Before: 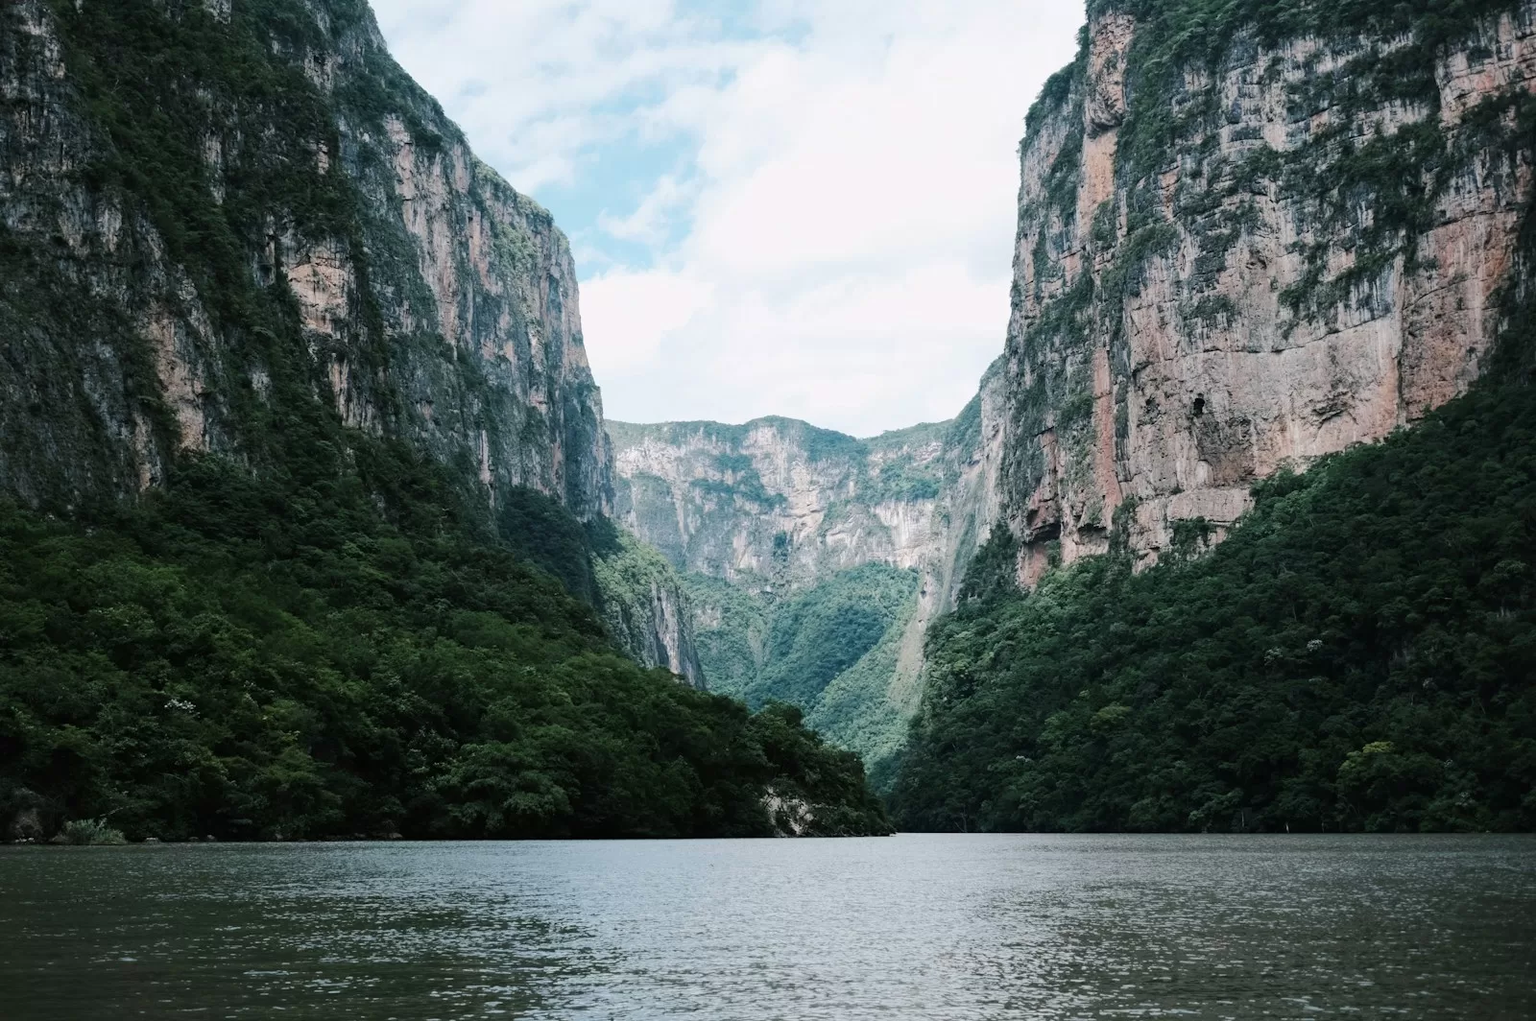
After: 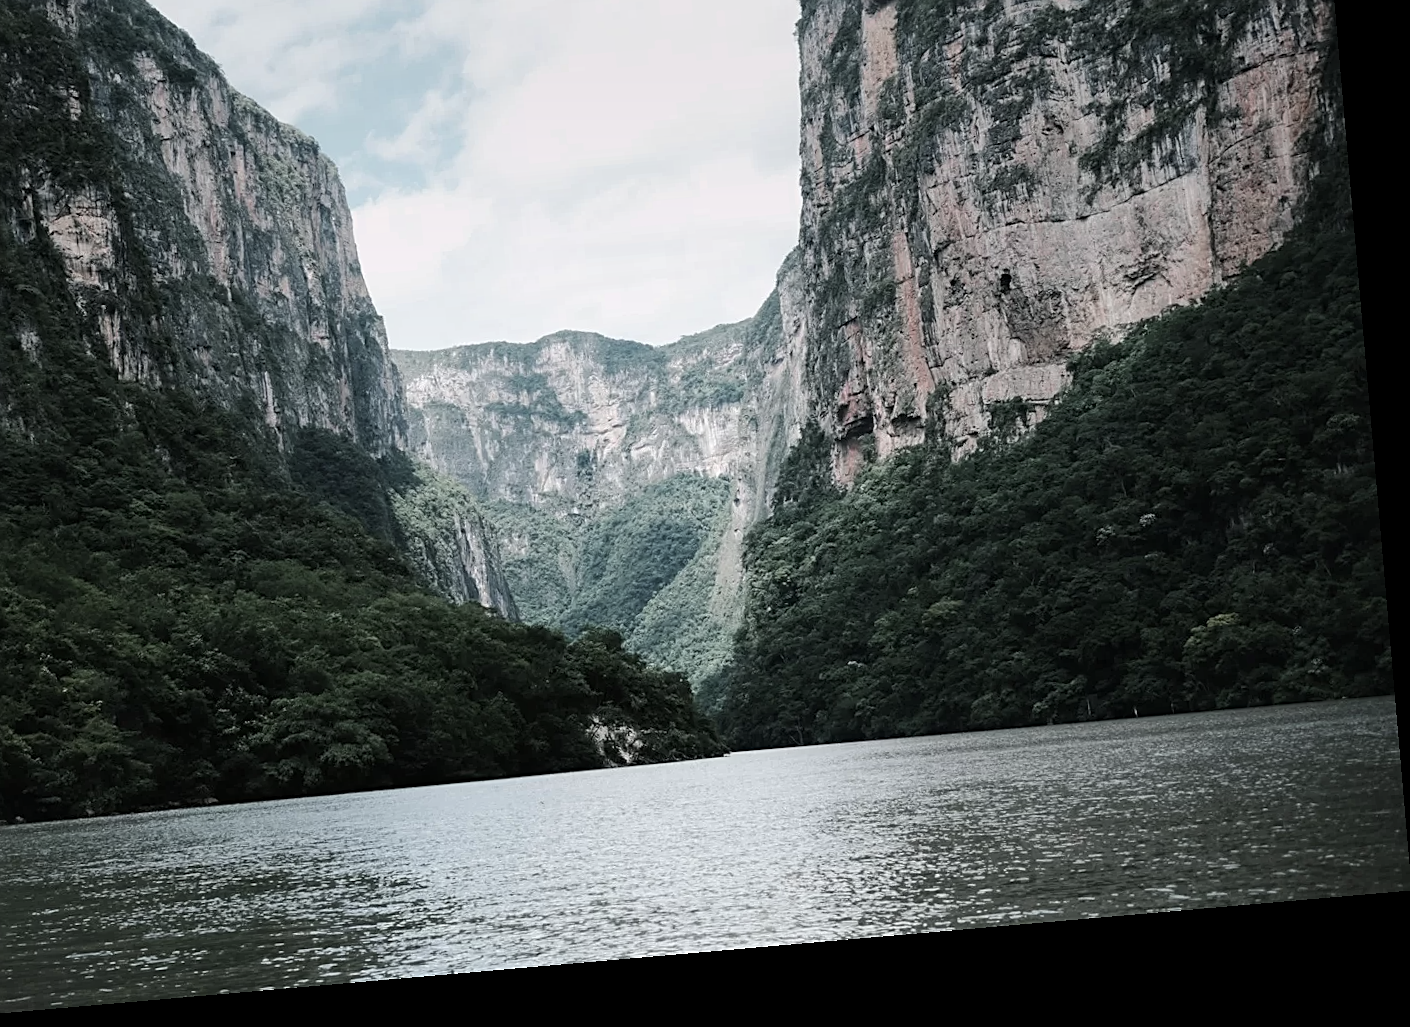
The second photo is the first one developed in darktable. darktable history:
contrast brightness saturation: contrast 0.04, saturation 0.16
crop: left 16.315%, top 14.246%
graduated density: on, module defaults
rotate and perspective: rotation -4.98°, automatic cropping off
exposure: exposure 0.131 EV, compensate highlight preservation false
sharpen: on, module defaults
color zones: curves: ch0 [(0, 0.6) (0.129, 0.508) (0.193, 0.483) (0.429, 0.5) (0.571, 0.5) (0.714, 0.5) (0.857, 0.5) (1, 0.6)]; ch1 [(0, 0.481) (0.112, 0.245) (0.213, 0.223) (0.429, 0.233) (0.571, 0.231) (0.683, 0.242) (0.857, 0.296) (1, 0.481)]
levels: mode automatic, black 0.023%, white 99.97%, levels [0.062, 0.494, 0.925]
